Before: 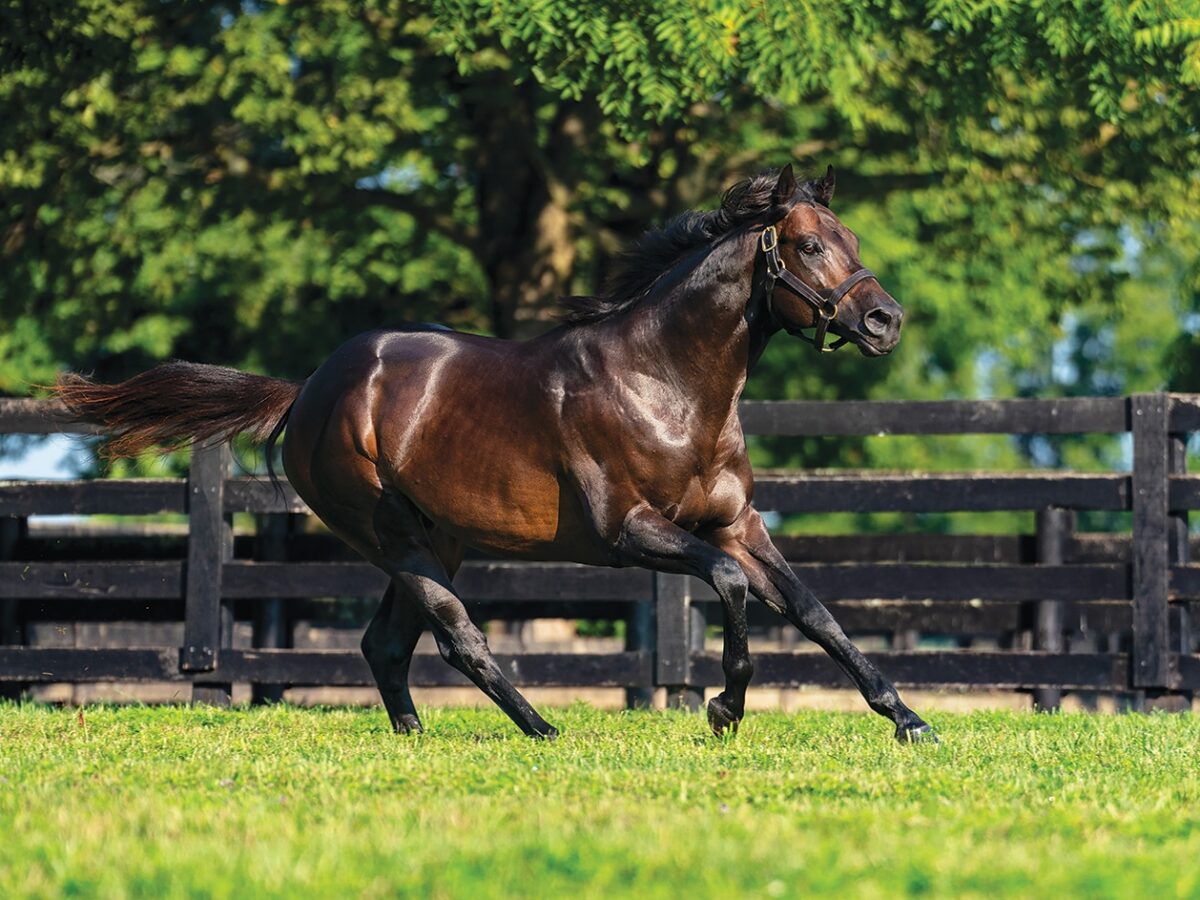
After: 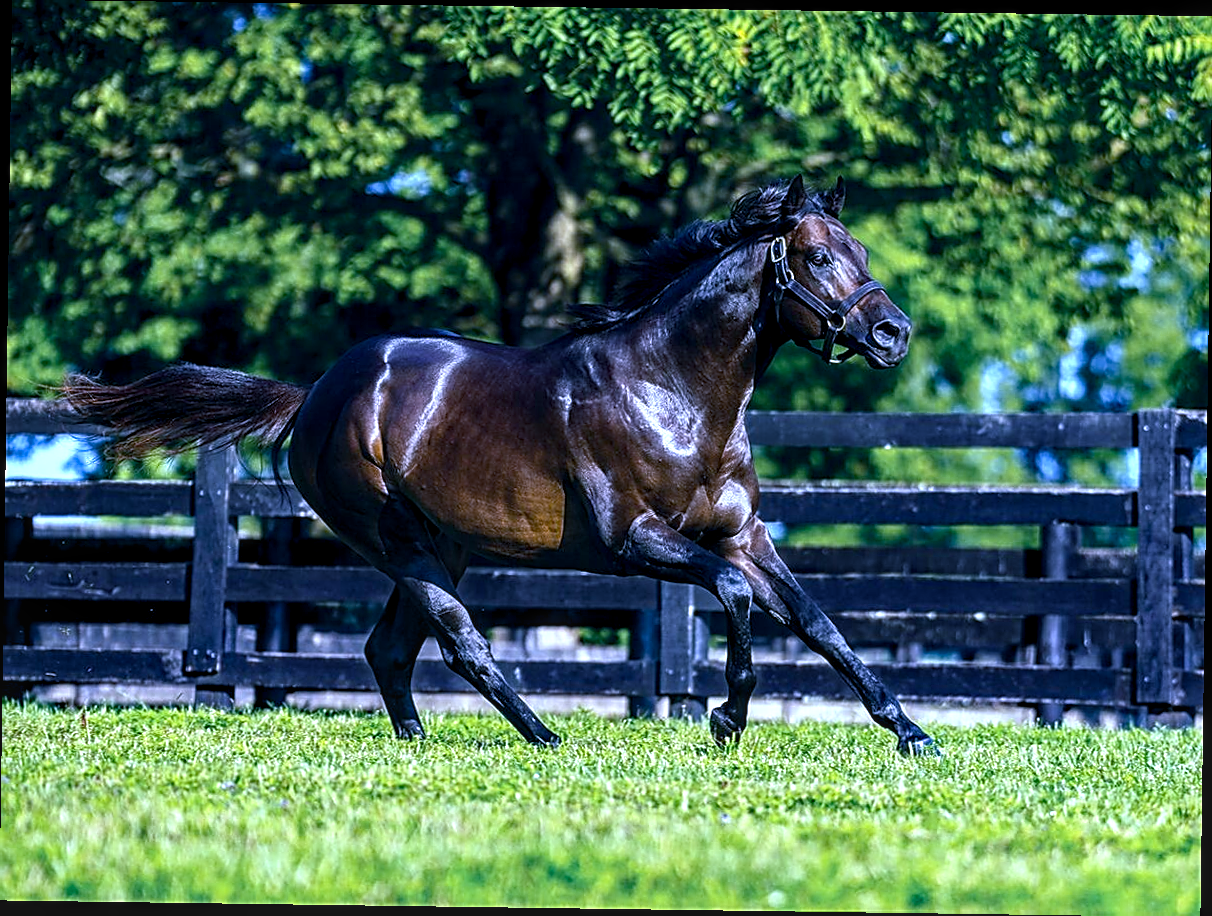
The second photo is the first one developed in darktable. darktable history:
rotate and perspective: rotation 0.8°, automatic cropping off
local contrast: detail 130%
sharpen: amount 0.55
white balance: red 0.766, blue 1.537
color balance rgb: shadows lift › chroma 2%, shadows lift › hue 185.64°, power › luminance 1.48%, highlights gain › chroma 3%, highlights gain › hue 54.51°, global offset › luminance -0.4%, perceptual saturation grading › highlights -18.47%, perceptual saturation grading › mid-tones 6.62%, perceptual saturation grading › shadows 28.22%, perceptual brilliance grading › highlights 15.68%, perceptual brilliance grading › shadows -14.29%, global vibrance 25.96%, contrast 6.45%
